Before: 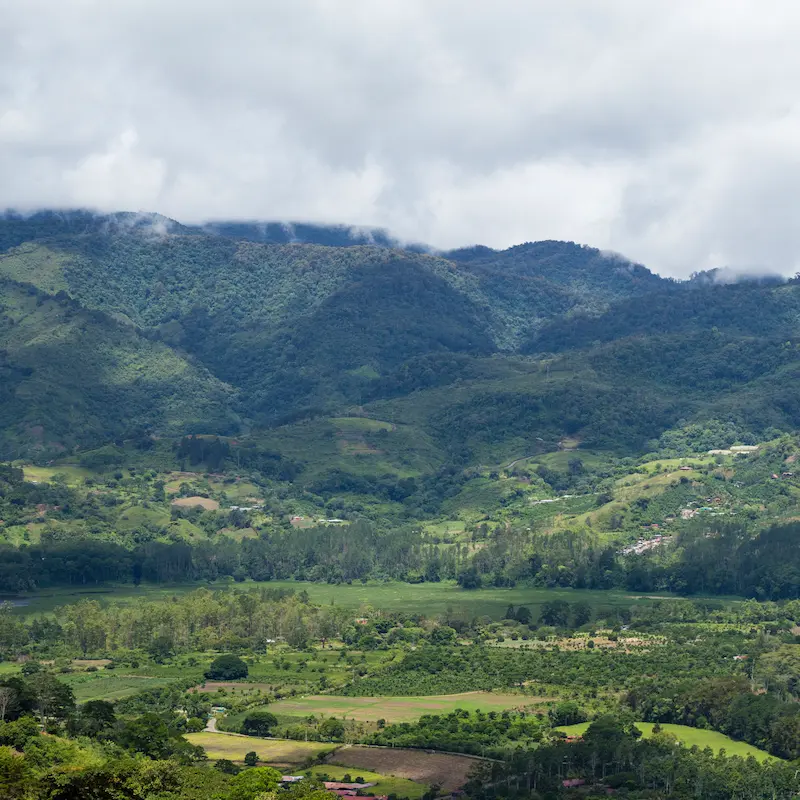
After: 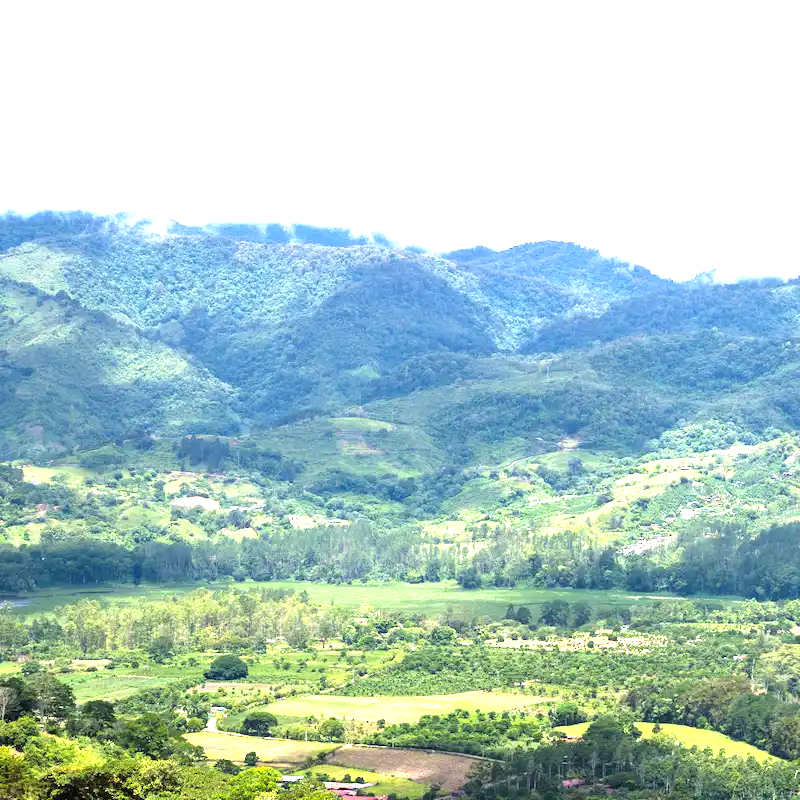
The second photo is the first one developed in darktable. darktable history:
local contrast: mode bilateral grid, contrast 100, coarseness 99, detail 90%, midtone range 0.2
exposure: black level correction 0, exposure 1.611 EV, compensate exposure bias true, compensate highlight preservation false
tone equalizer: -8 EV -0.388 EV, -7 EV -0.367 EV, -6 EV -0.309 EV, -5 EV -0.255 EV, -3 EV 0.23 EV, -2 EV 0.345 EV, -1 EV 0.404 EV, +0 EV 0.424 EV
